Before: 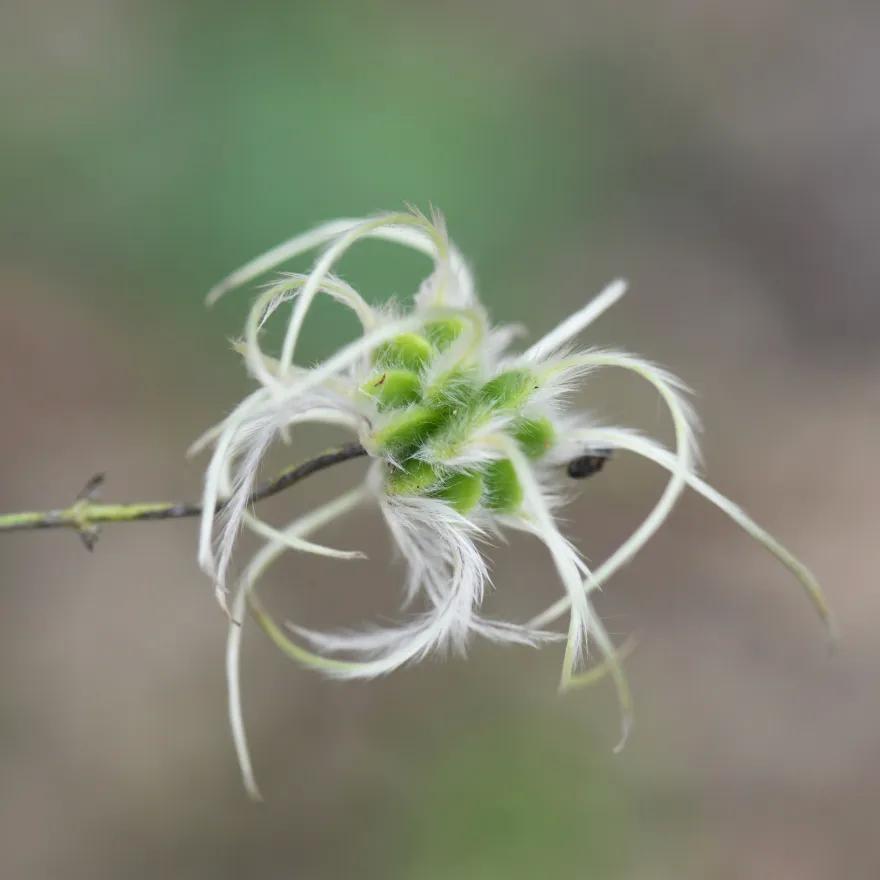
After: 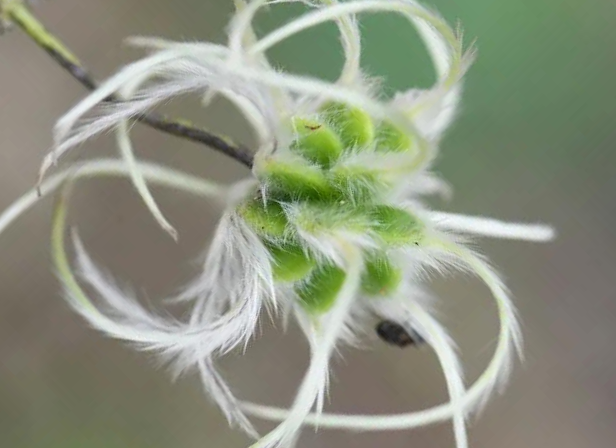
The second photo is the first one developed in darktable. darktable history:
crop and rotate: angle -45.94°, top 16.23%, right 0.953%, bottom 11.64%
